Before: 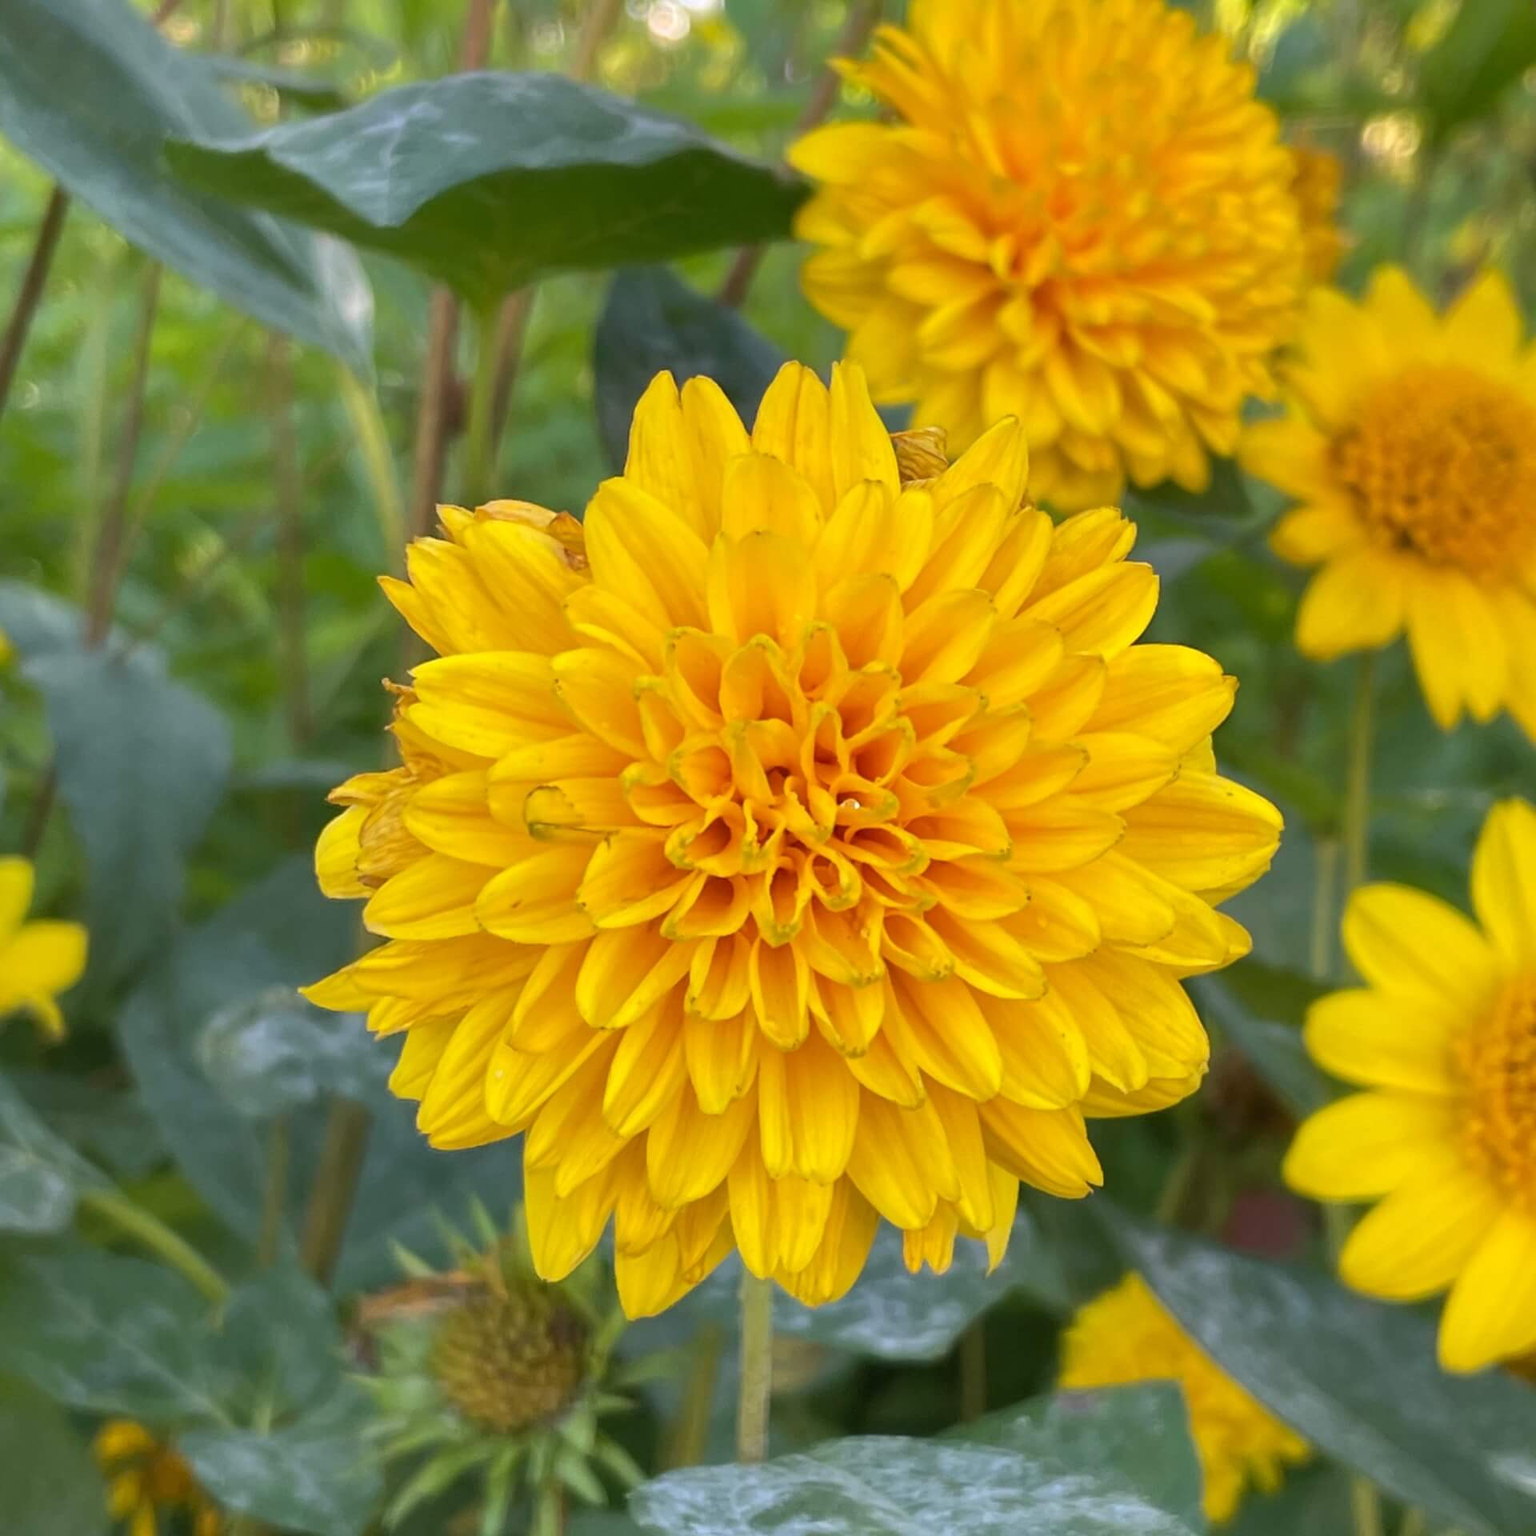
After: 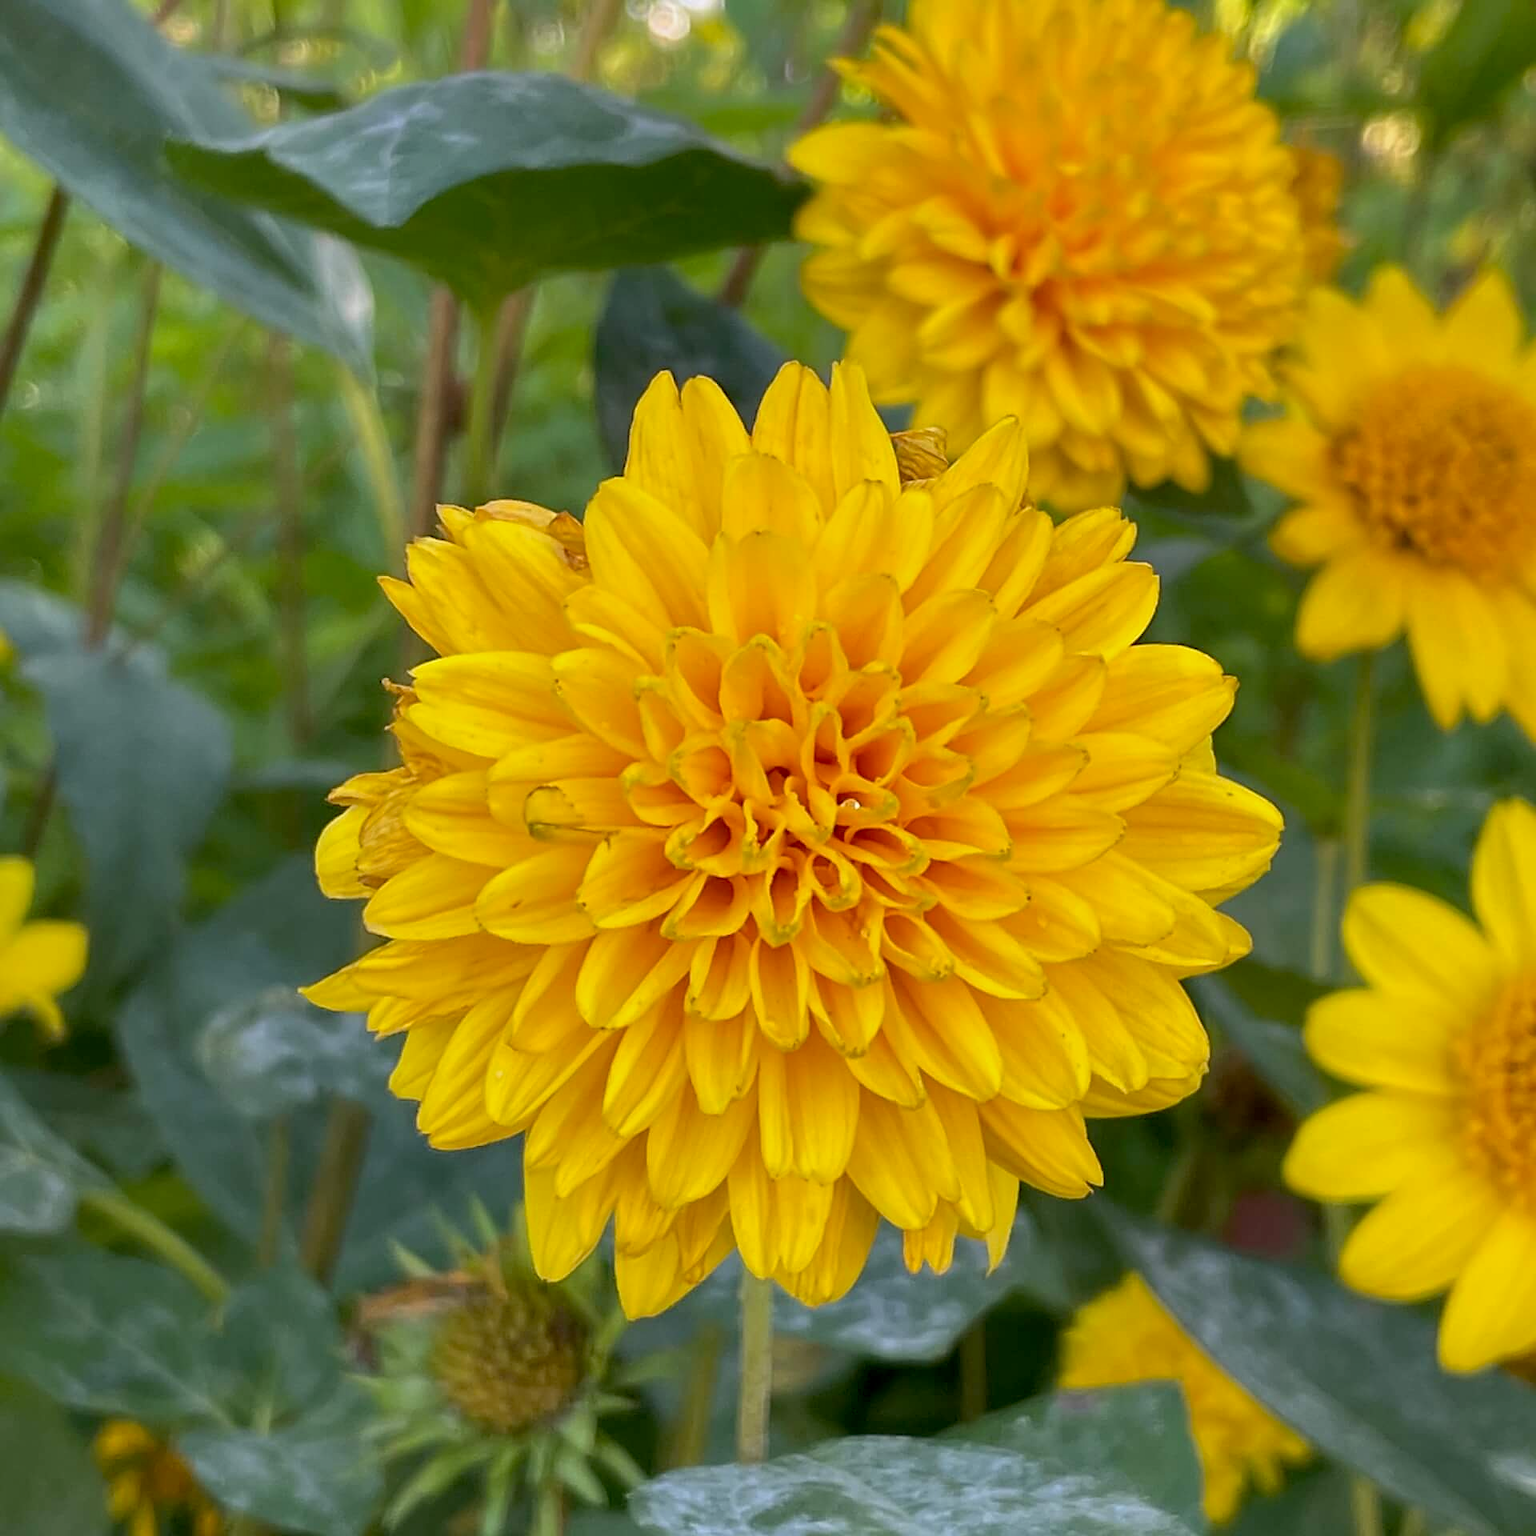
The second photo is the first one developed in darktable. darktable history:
sharpen: on, module defaults
exposure: black level correction 0.009, exposure -0.163 EV, compensate highlight preservation false
